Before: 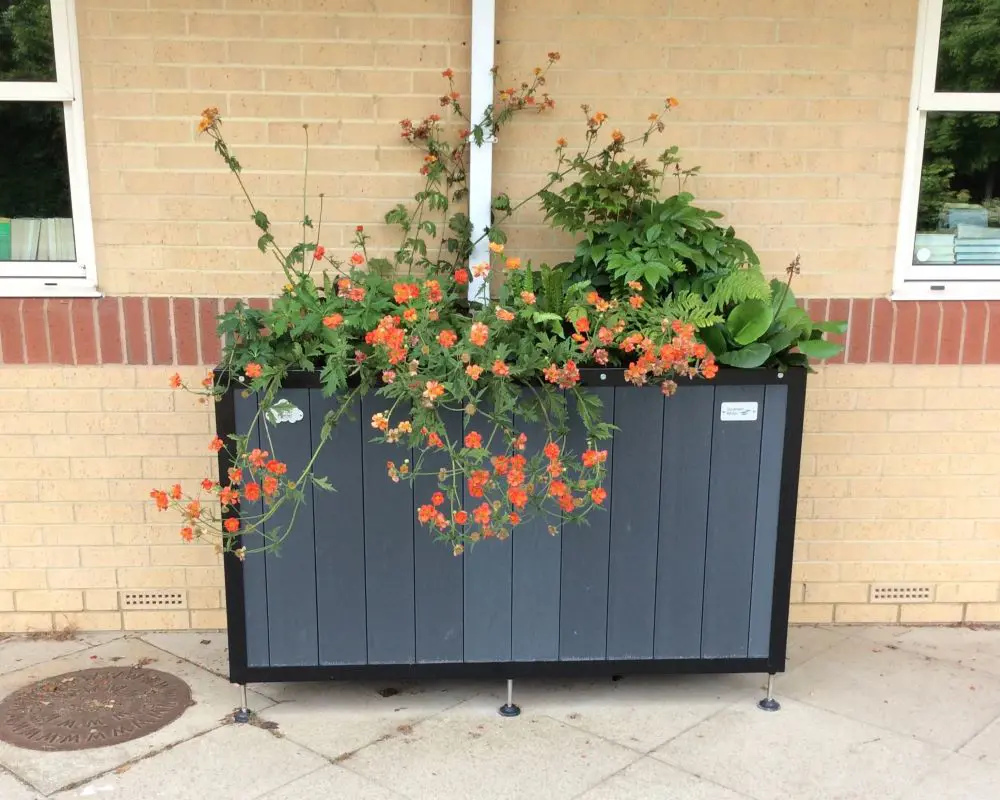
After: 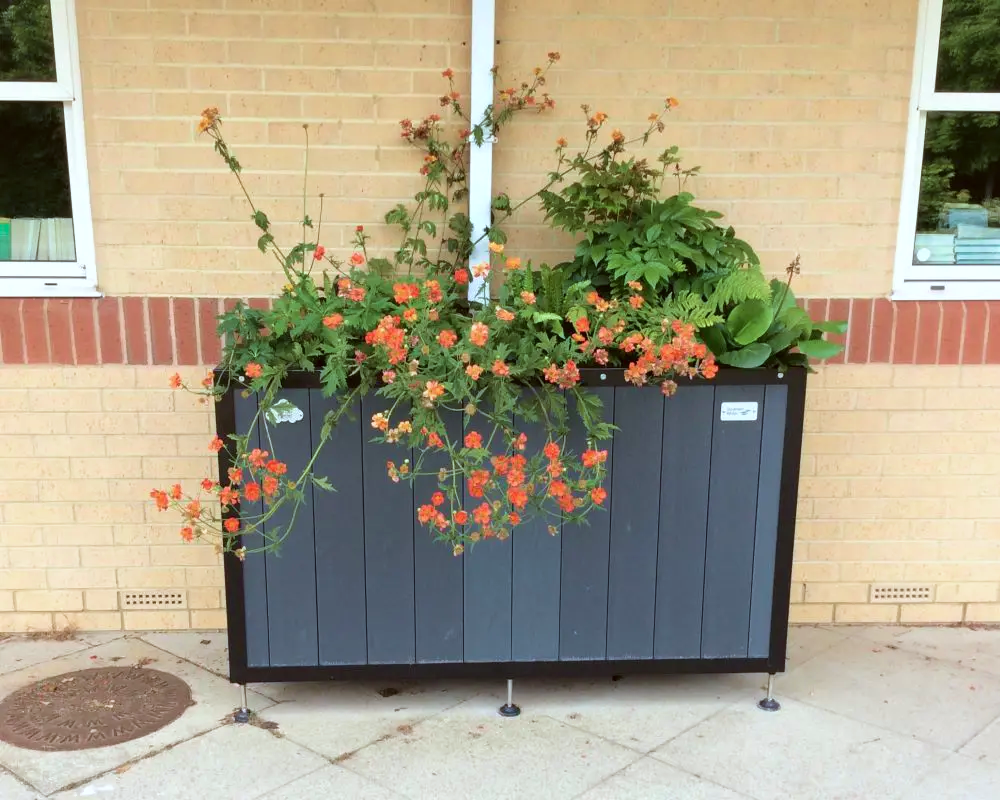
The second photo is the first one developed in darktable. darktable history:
color correction: highlights a* -3.28, highlights b* -6.24, shadows a* 3.1, shadows b* 5.19
tone equalizer: on, module defaults
velvia: on, module defaults
